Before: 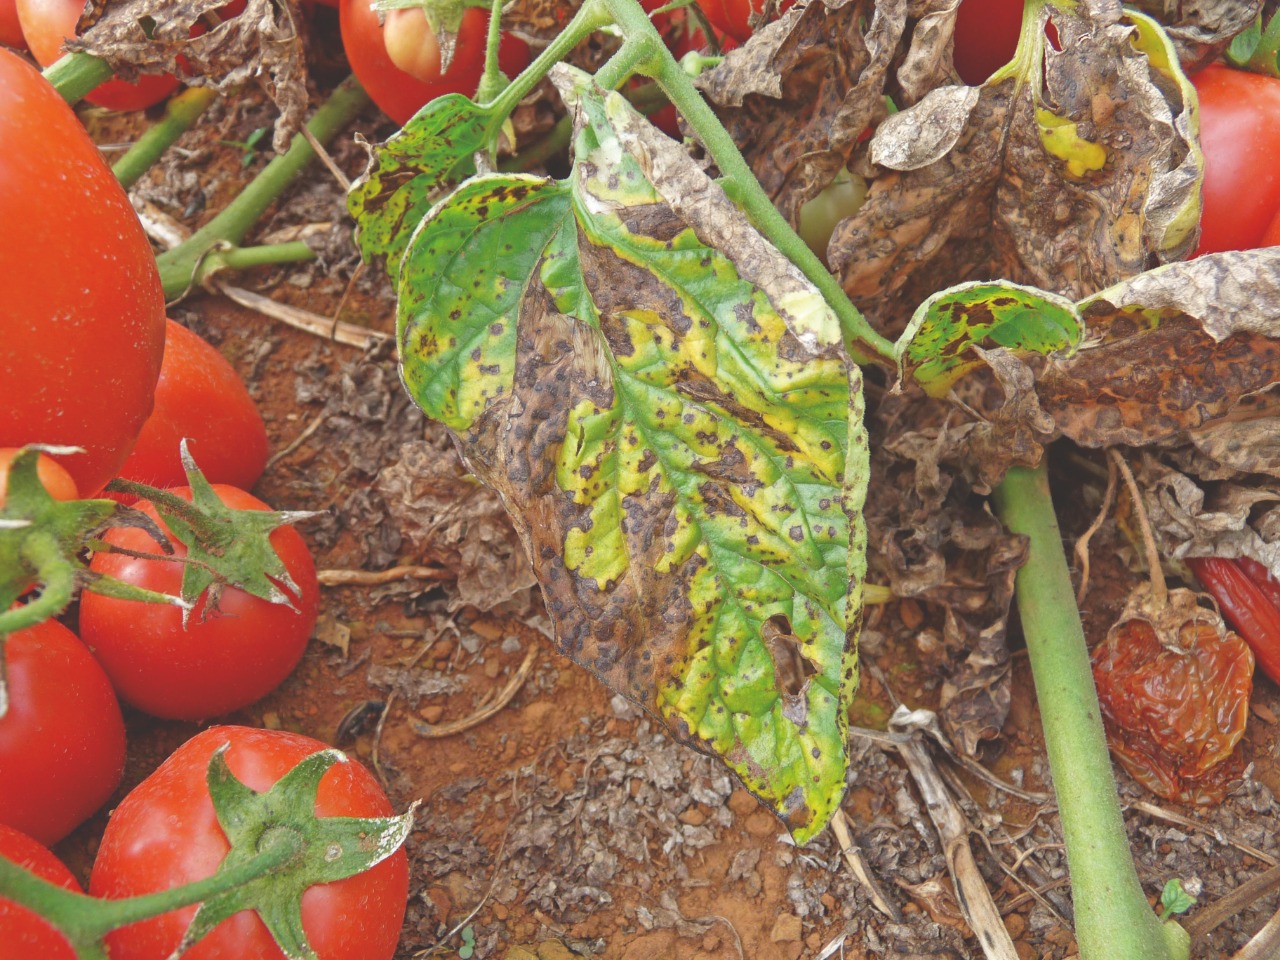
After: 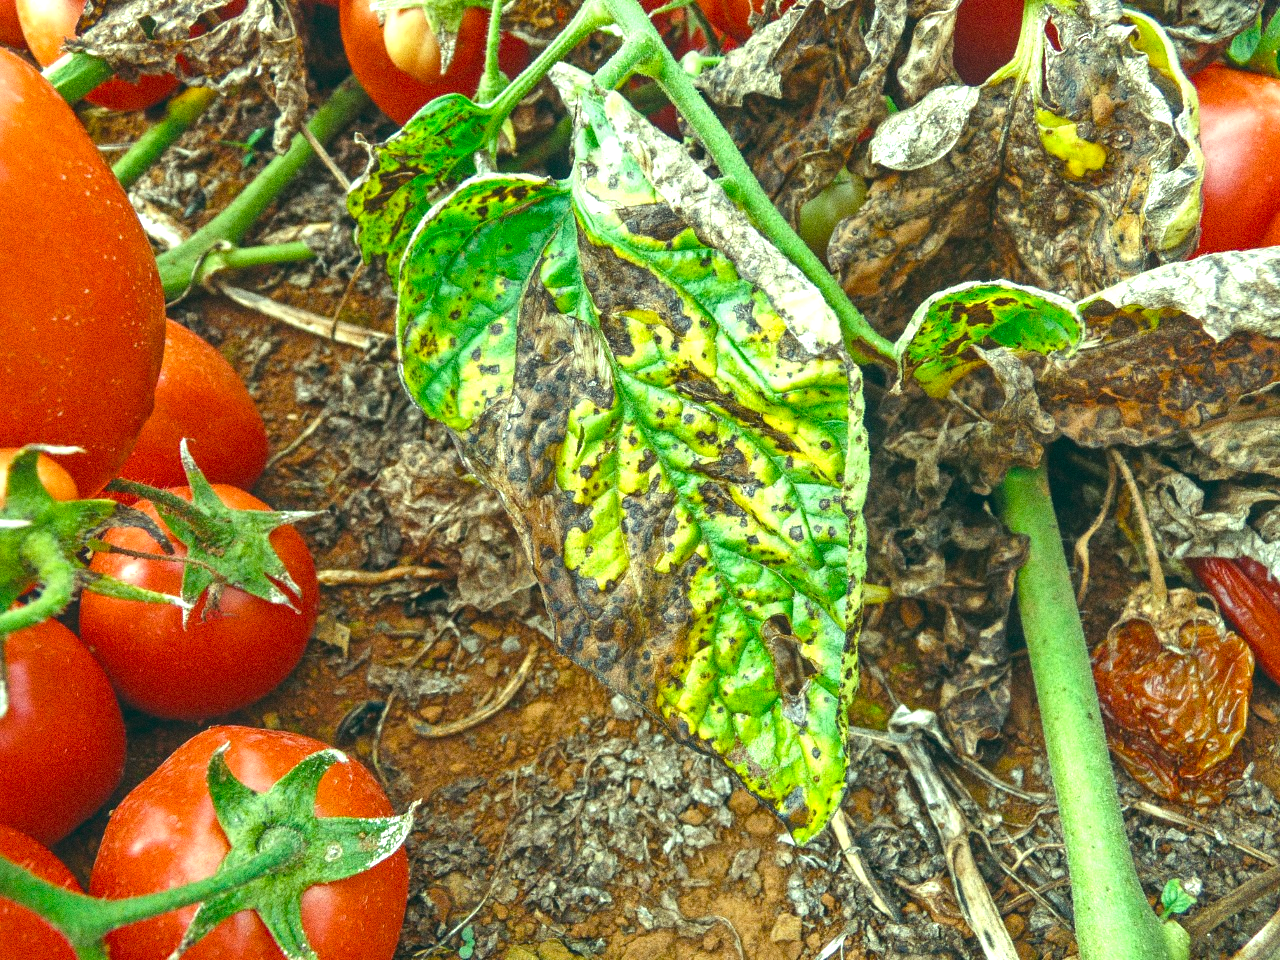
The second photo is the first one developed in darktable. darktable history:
shadows and highlights: shadows 12, white point adjustment 1.2, soften with gaussian
local contrast: on, module defaults
grain: coarseness 0.09 ISO, strength 40%
color balance rgb: shadows lift › luminance -7.7%, shadows lift › chroma 2.13%, shadows lift › hue 165.27°, power › luminance -7.77%, power › chroma 1.1%, power › hue 215.88°, highlights gain › luminance 15.15%, highlights gain › chroma 7%, highlights gain › hue 125.57°, global offset › luminance -0.33%, global offset › chroma 0.11%, global offset › hue 165.27°, perceptual saturation grading › global saturation 24.42%, perceptual saturation grading › highlights -24.42%, perceptual saturation grading › mid-tones 24.42%, perceptual saturation grading › shadows 40%, perceptual brilliance grading › global brilliance -5%, perceptual brilliance grading › highlights 24.42%, perceptual brilliance grading › mid-tones 7%, perceptual brilliance grading › shadows -5%
